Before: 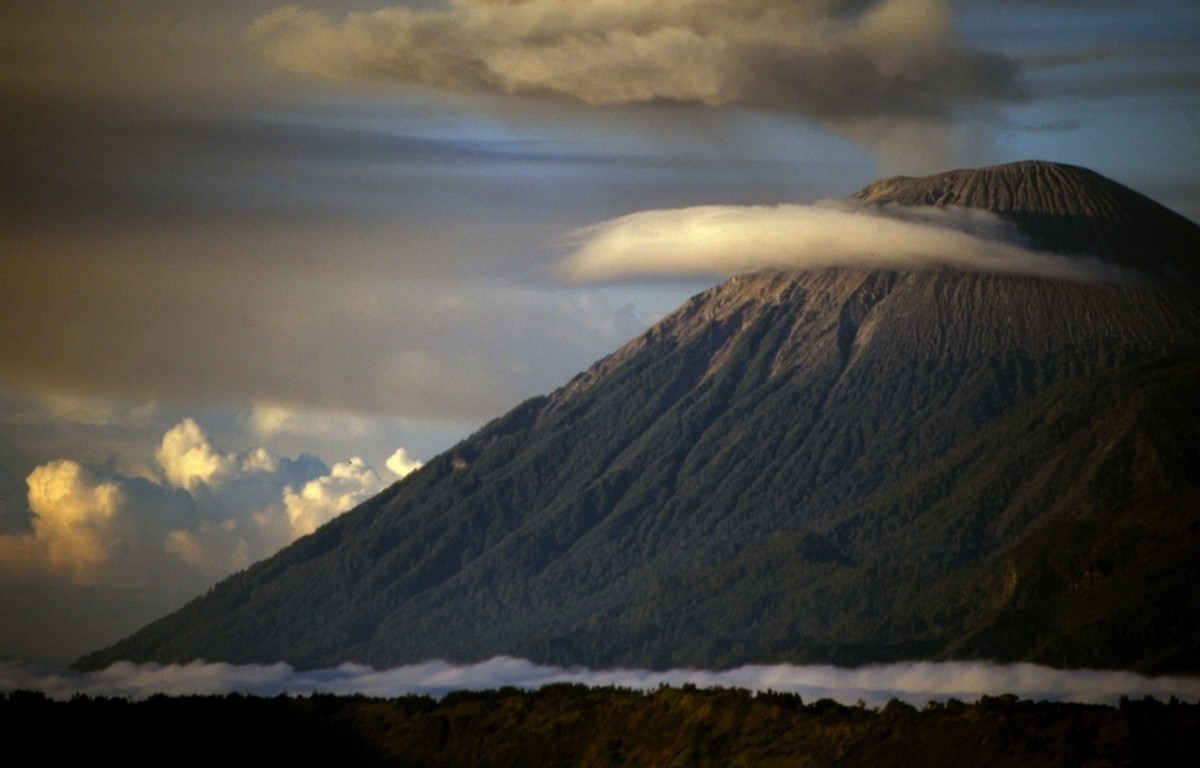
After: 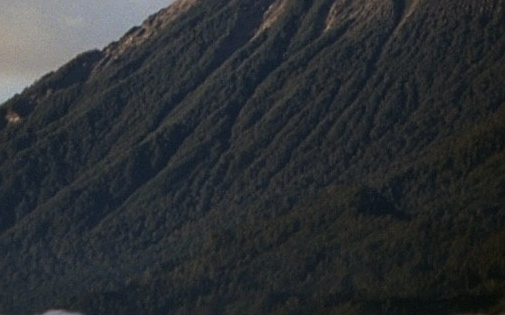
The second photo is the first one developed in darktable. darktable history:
crop: left 37.221%, top 45.169%, right 20.63%, bottom 13.777%
sharpen: on, module defaults
tone equalizer: -8 EV -0.417 EV, -7 EV -0.389 EV, -6 EV -0.333 EV, -5 EV -0.222 EV, -3 EV 0.222 EV, -2 EV 0.333 EV, -1 EV 0.389 EV, +0 EV 0.417 EV, edges refinement/feathering 500, mask exposure compensation -1.57 EV, preserve details no
